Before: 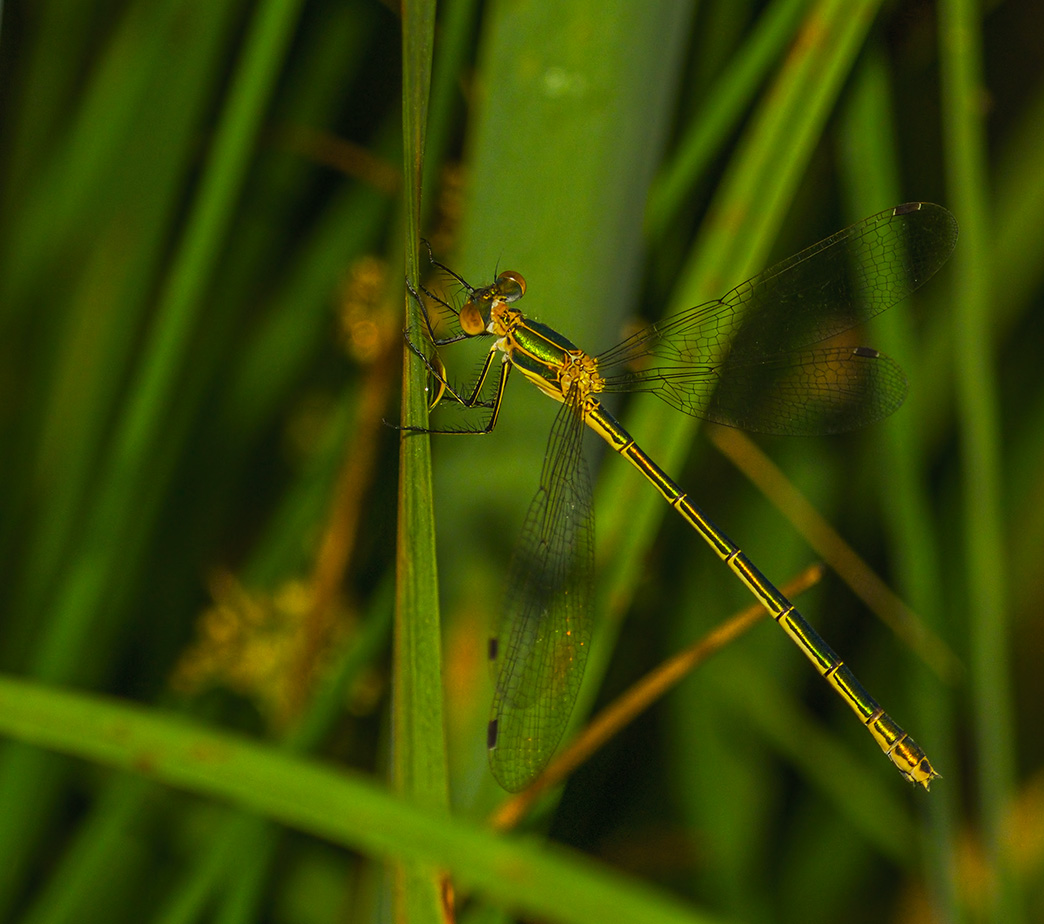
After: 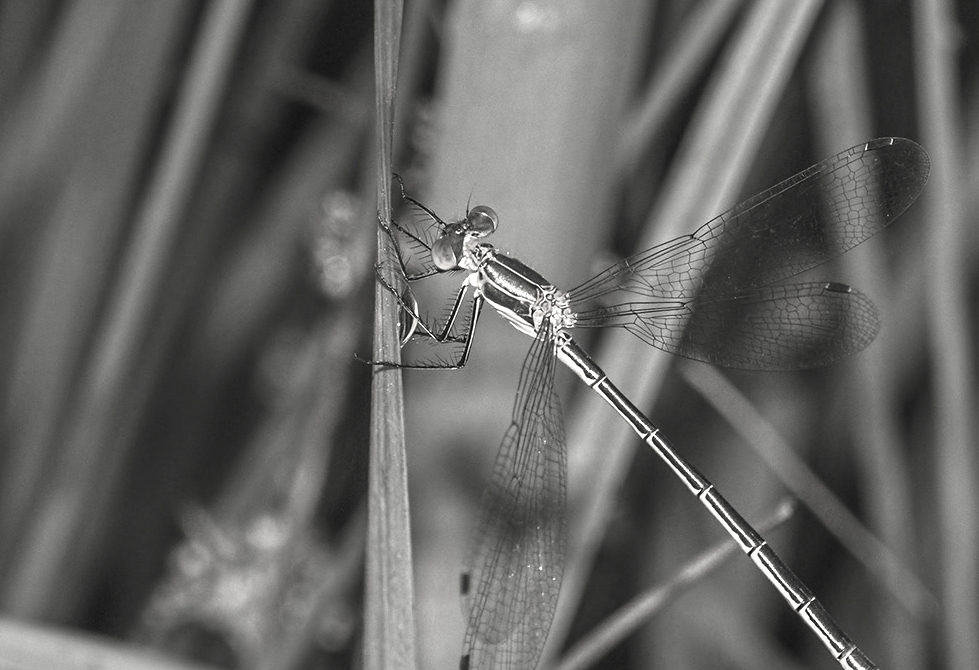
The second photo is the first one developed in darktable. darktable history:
exposure: black level correction 0, exposure 1.2 EV, compensate highlight preservation false
crop: left 2.759%, top 7.106%, right 3.435%, bottom 20.327%
contrast brightness saturation: saturation -0.982
